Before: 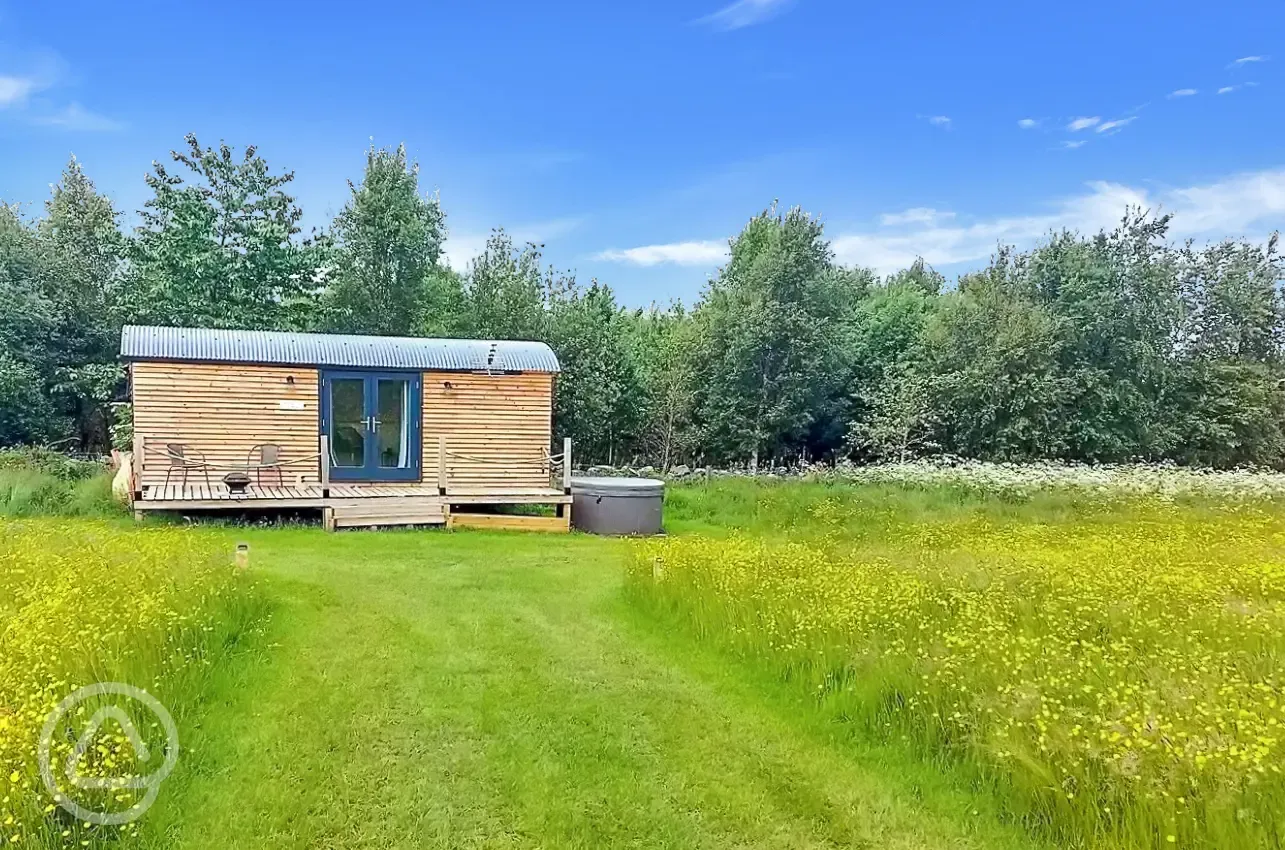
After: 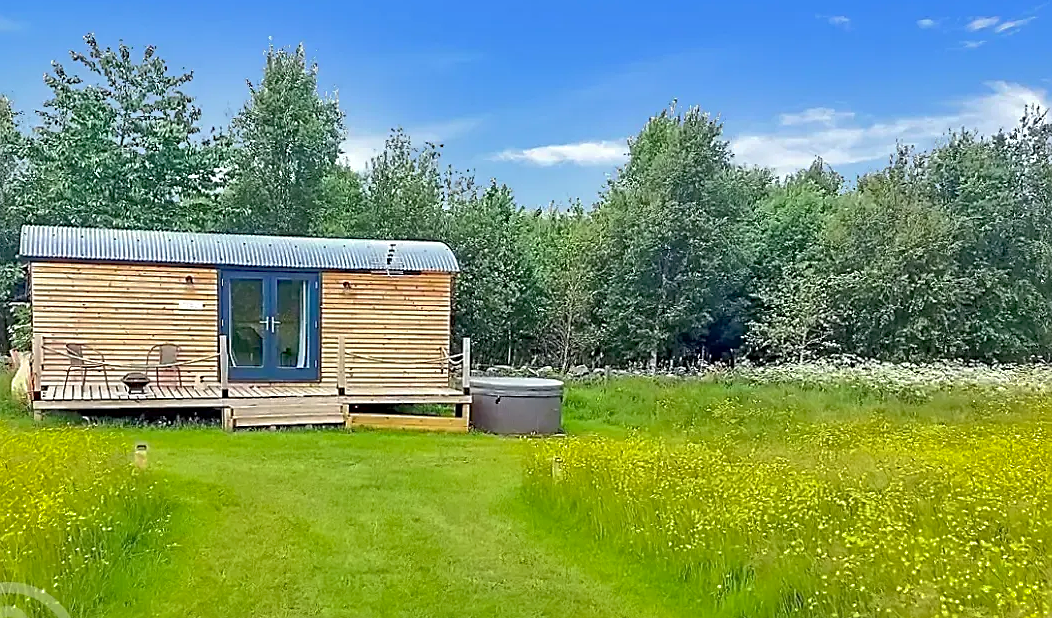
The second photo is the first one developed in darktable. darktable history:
sharpen: on, module defaults
crop: left 7.933%, top 11.878%, right 10.14%, bottom 15.394%
shadows and highlights: on, module defaults
haze removal: compatibility mode true, adaptive false
